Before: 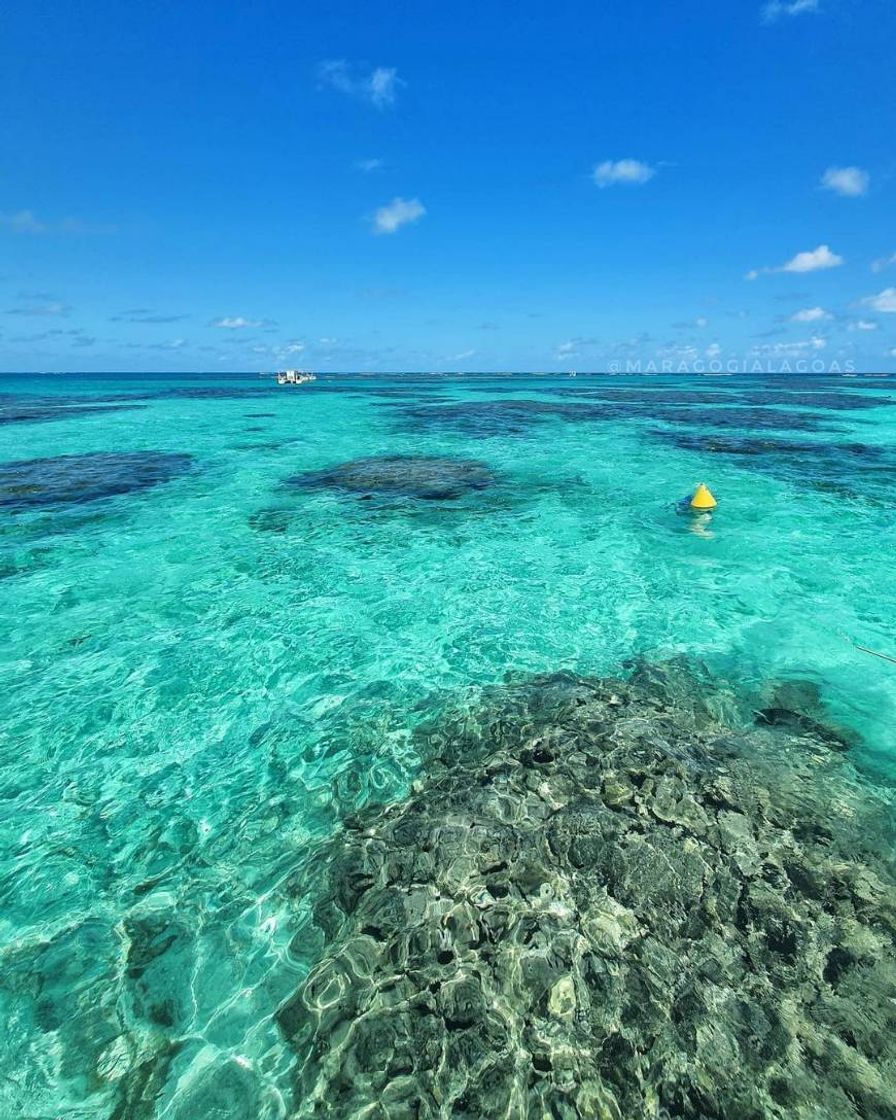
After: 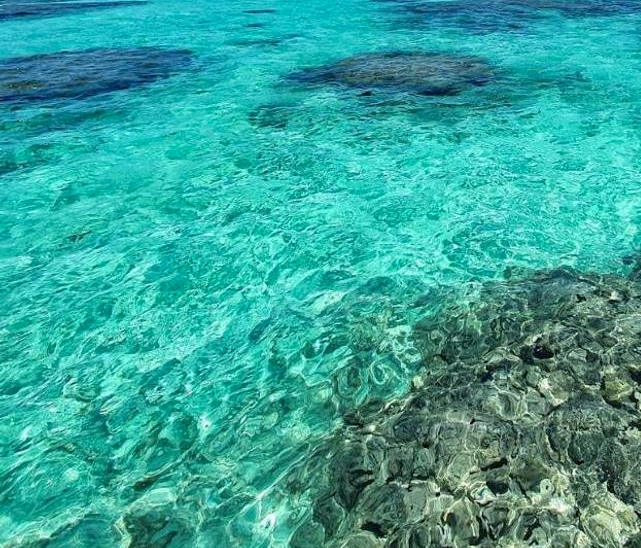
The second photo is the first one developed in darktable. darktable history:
crop: top 36.078%, right 28.371%, bottom 14.937%
haze removal: compatibility mode true, adaptive false
